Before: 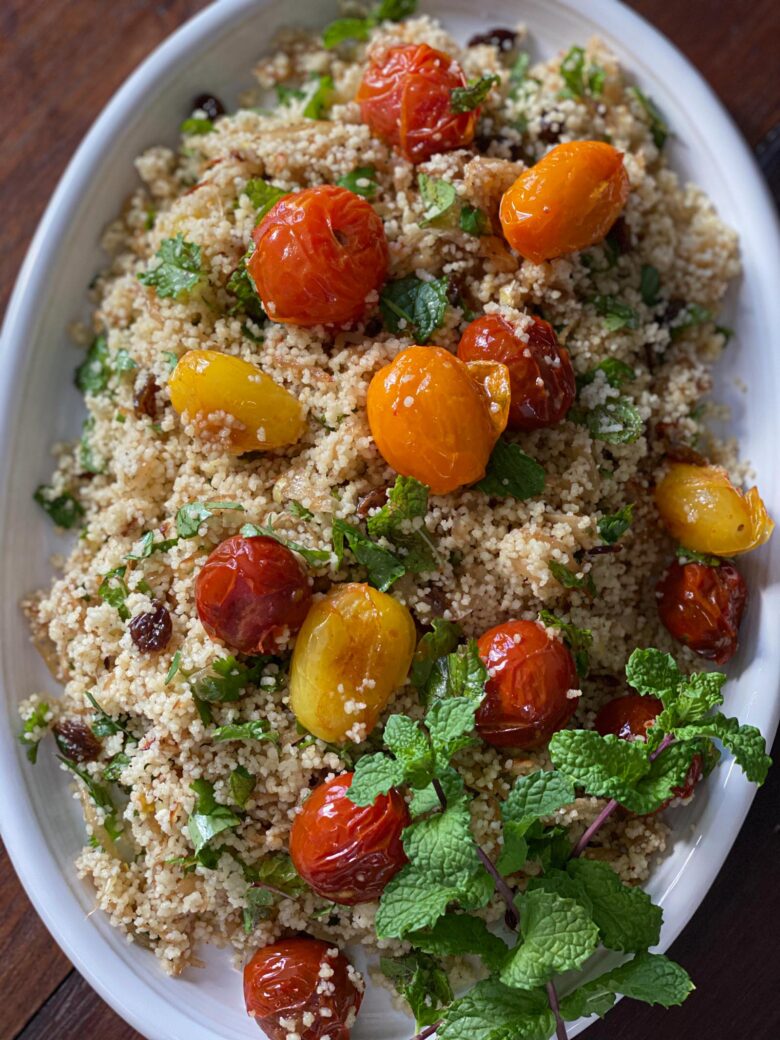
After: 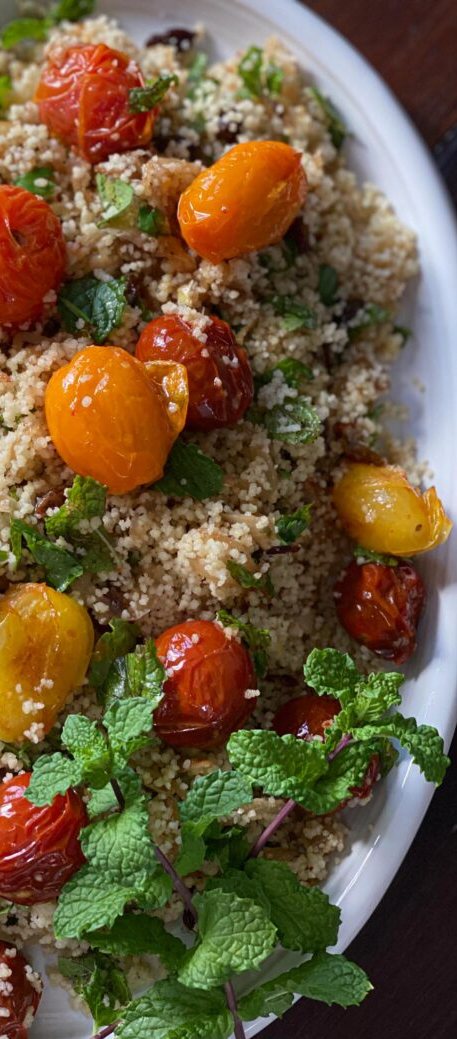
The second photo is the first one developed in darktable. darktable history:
crop: left 41.402%
